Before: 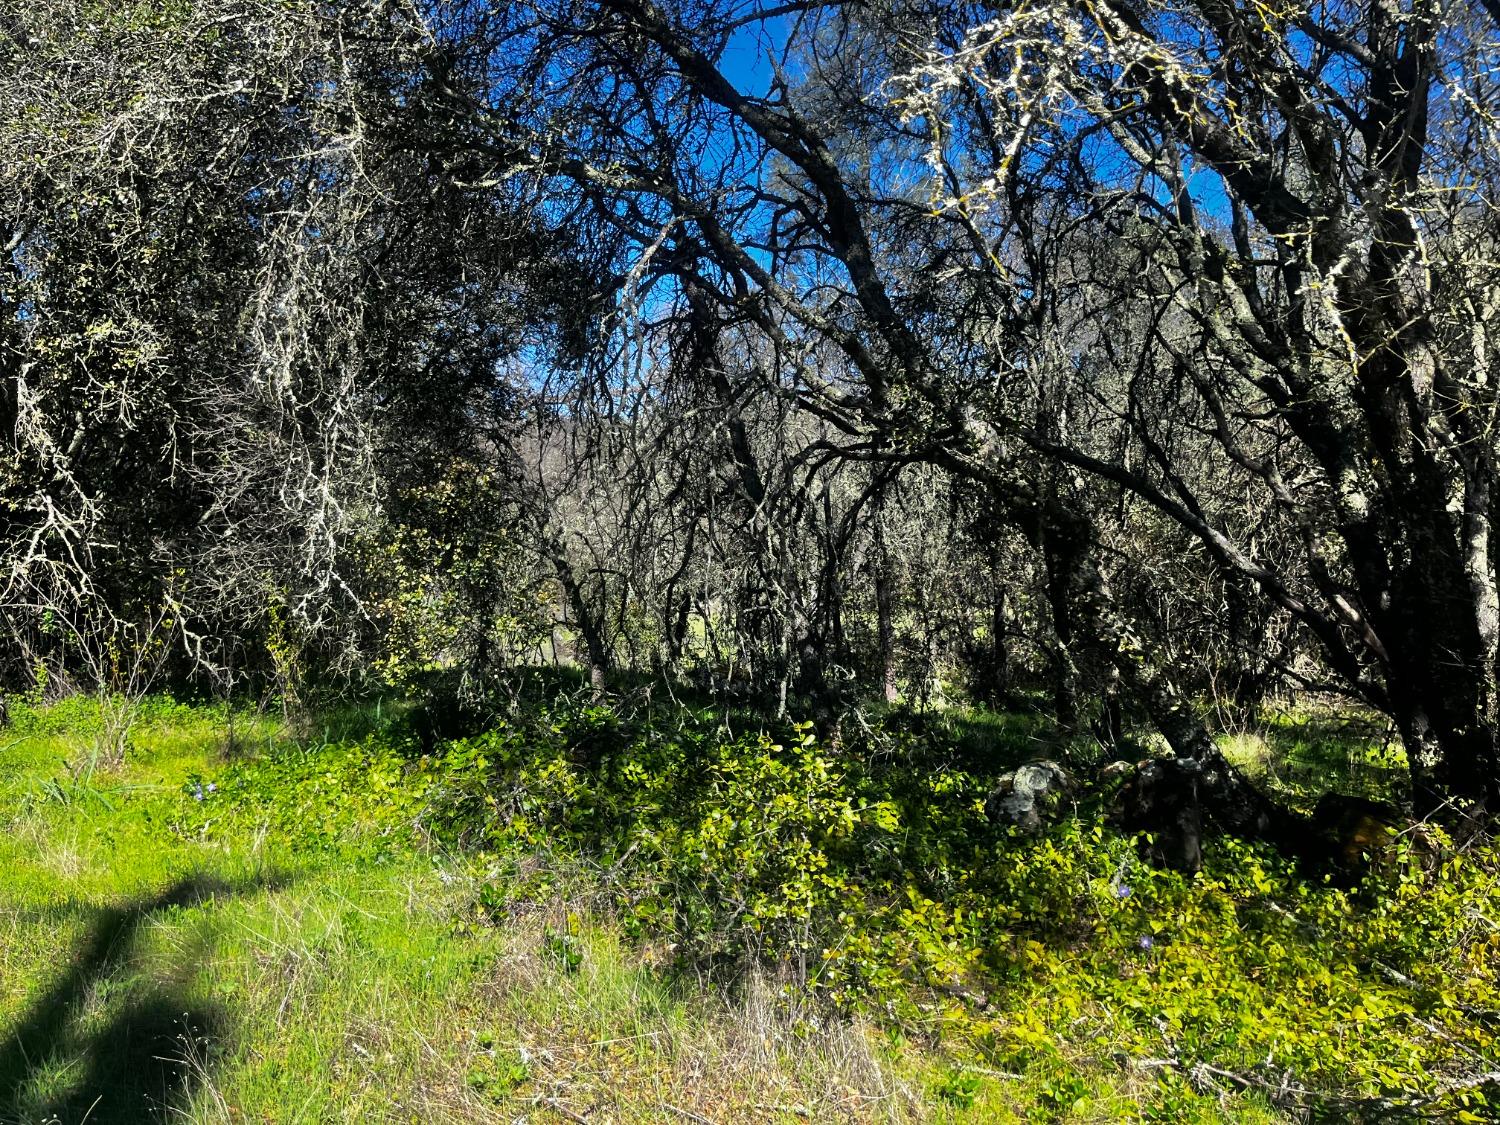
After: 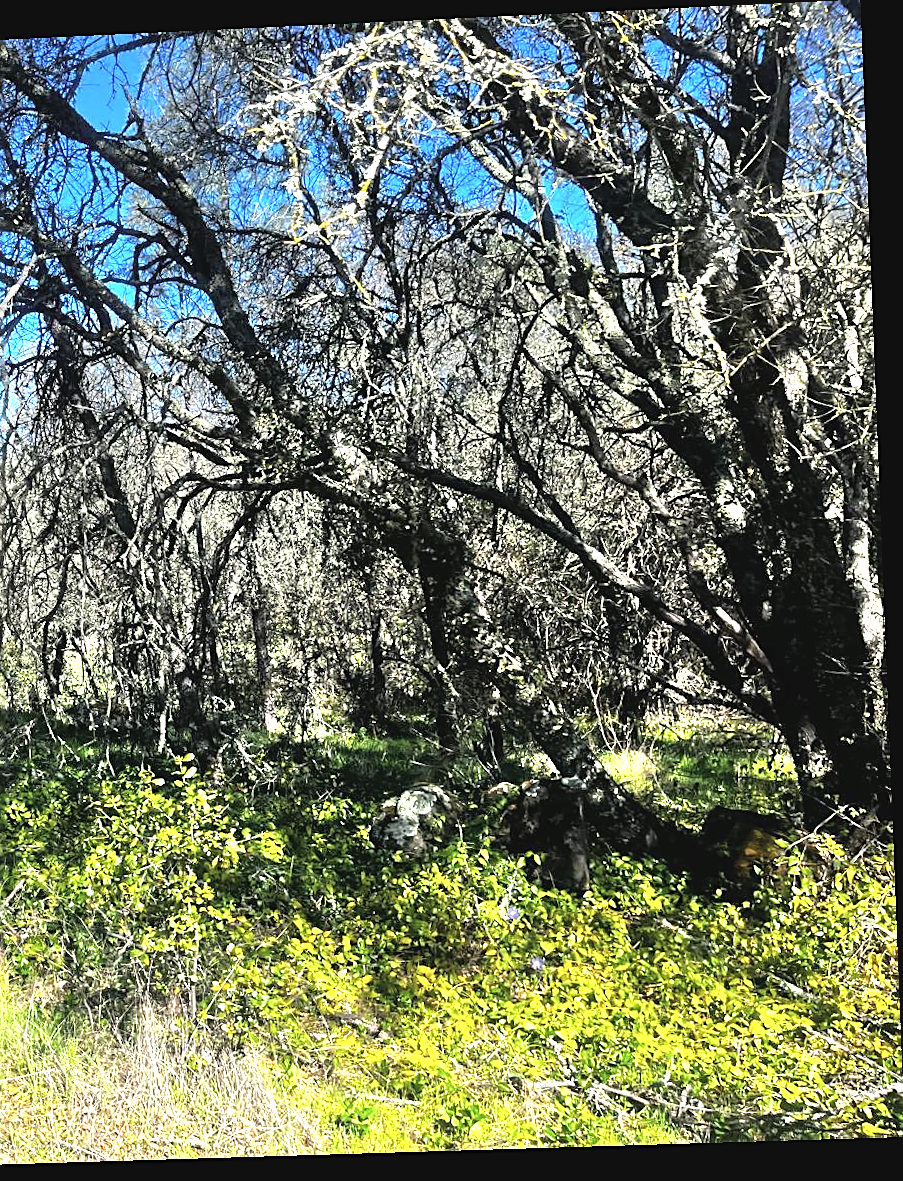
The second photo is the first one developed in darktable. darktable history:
exposure: black level correction 0, exposure 1.2 EV, compensate exposure bias true, compensate highlight preservation false
crop: left 41.402%
color balance: lift [1.007, 1, 1, 1], gamma [1.097, 1, 1, 1]
tone equalizer: on, module defaults
rotate and perspective: rotation -2.22°, lens shift (horizontal) -0.022, automatic cropping off
sharpen: on, module defaults
rgb curve: curves: ch0 [(0, 0) (0.136, 0.078) (0.262, 0.245) (0.414, 0.42) (1, 1)], compensate middle gray true, preserve colors basic power
